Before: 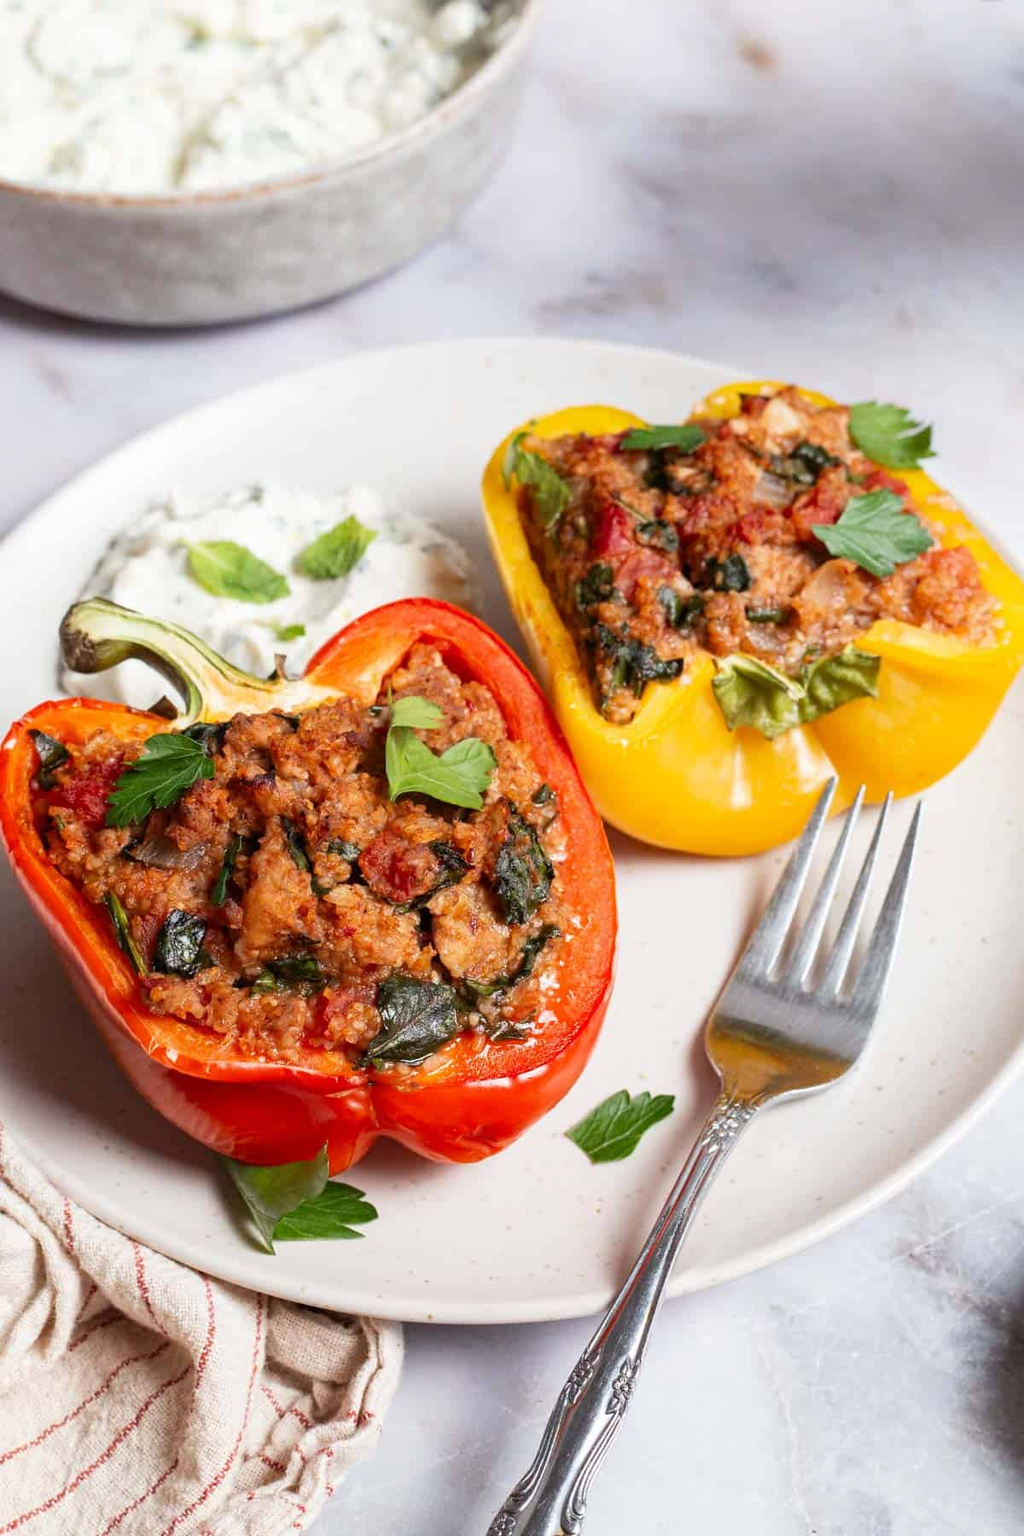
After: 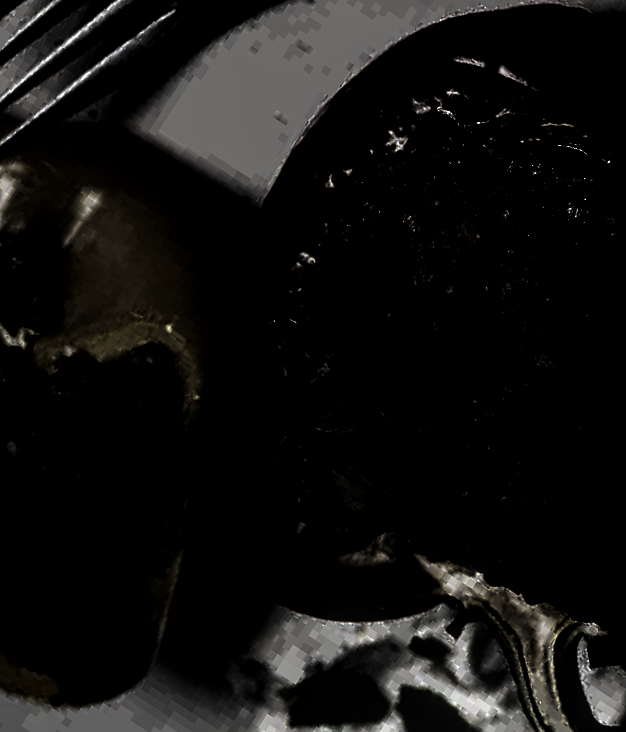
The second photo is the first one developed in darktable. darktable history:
sharpen: amount 0.204
local contrast: on, module defaults
crop and rotate: angle 147.09°, left 9.193%, top 15.576%, right 4.467%, bottom 17.131%
levels: levels [0.721, 0.937, 0.997]
